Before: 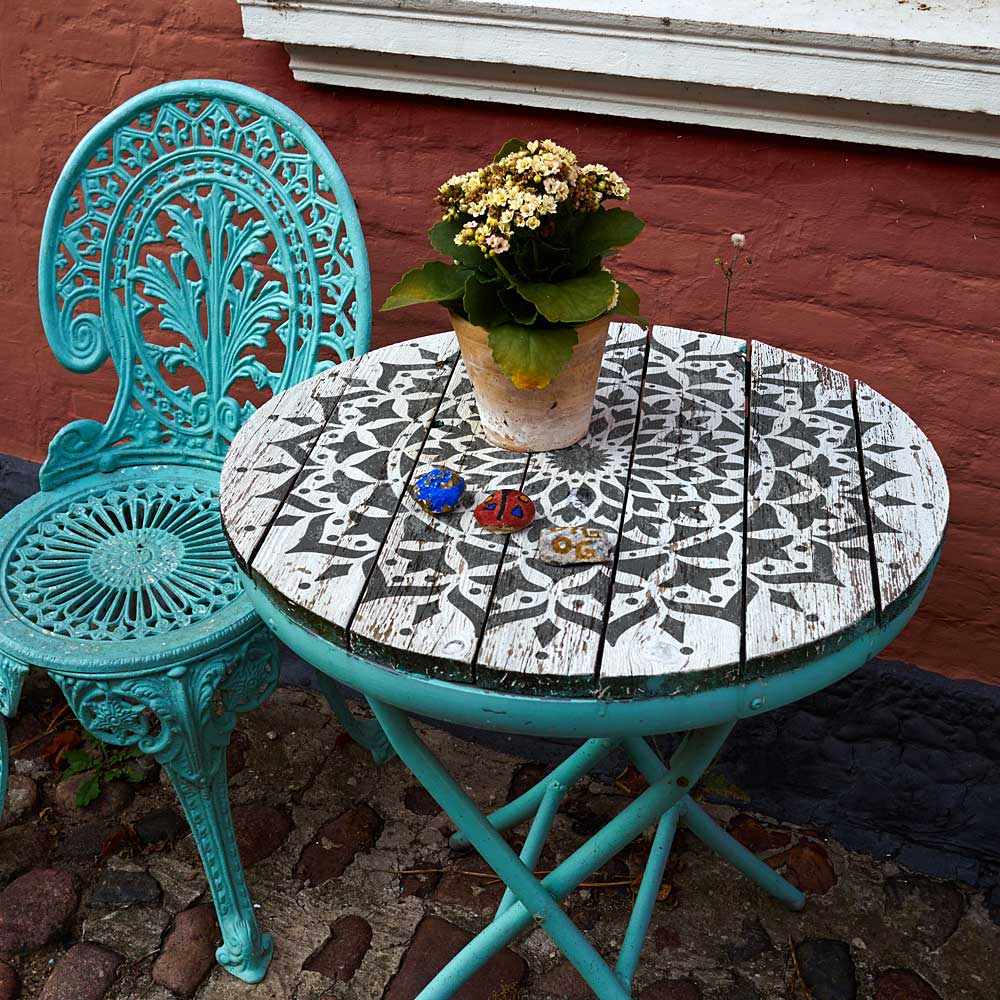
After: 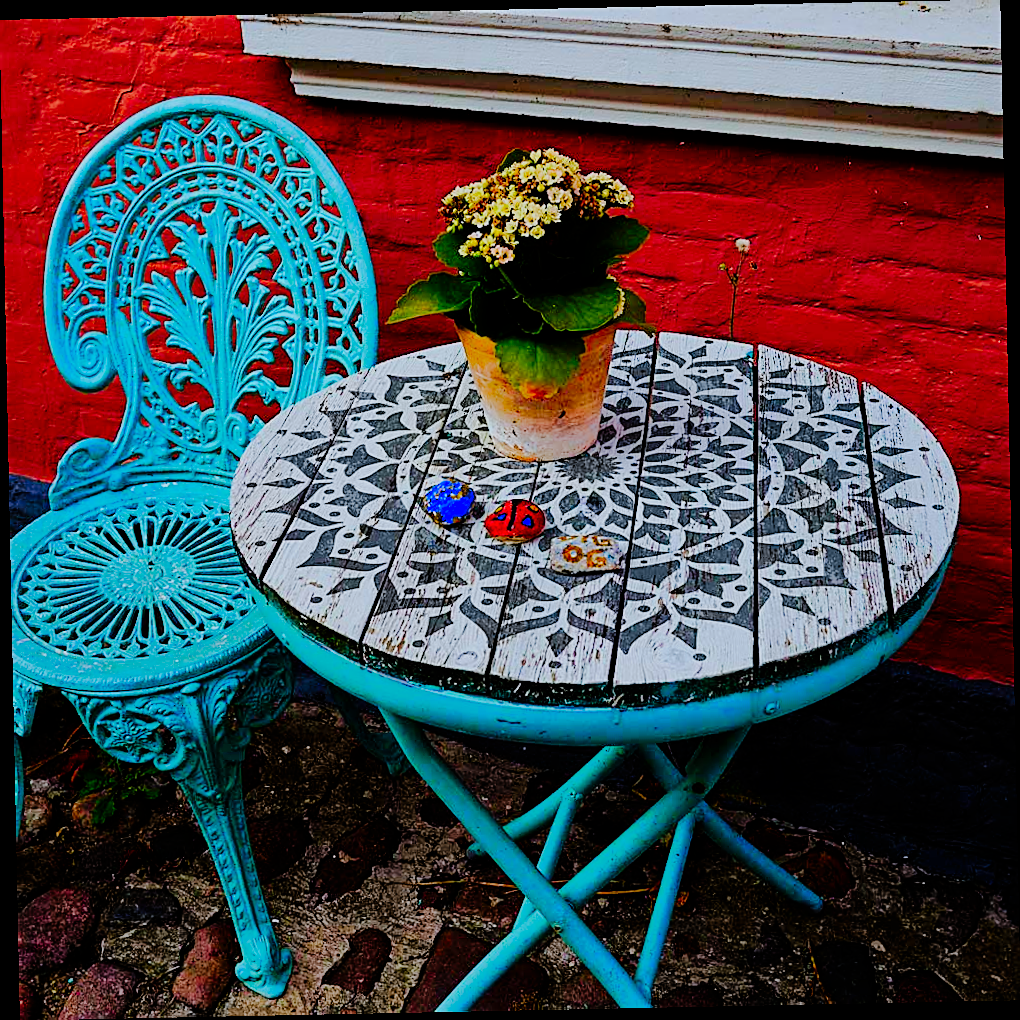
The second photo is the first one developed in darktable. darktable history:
color correction: saturation 1.8
tone curve: curves: ch0 [(0, 0) (0.003, 0) (0.011, 0.001) (0.025, 0.003) (0.044, 0.005) (0.069, 0.011) (0.1, 0.021) (0.136, 0.035) (0.177, 0.079) (0.224, 0.134) (0.277, 0.219) (0.335, 0.315) (0.399, 0.42) (0.468, 0.529) (0.543, 0.636) (0.623, 0.727) (0.709, 0.805) (0.801, 0.88) (0.898, 0.957) (1, 1)], preserve colors none
sharpen: on, module defaults
shadows and highlights: shadows 40, highlights -60
filmic rgb: black relative exposure -8.54 EV, white relative exposure 5.52 EV, hardness 3.39, contrast 1.016
white balance: red 0.967, blue 1.049
rotate and perspective: rotation -1.17°, automatic cropping off
